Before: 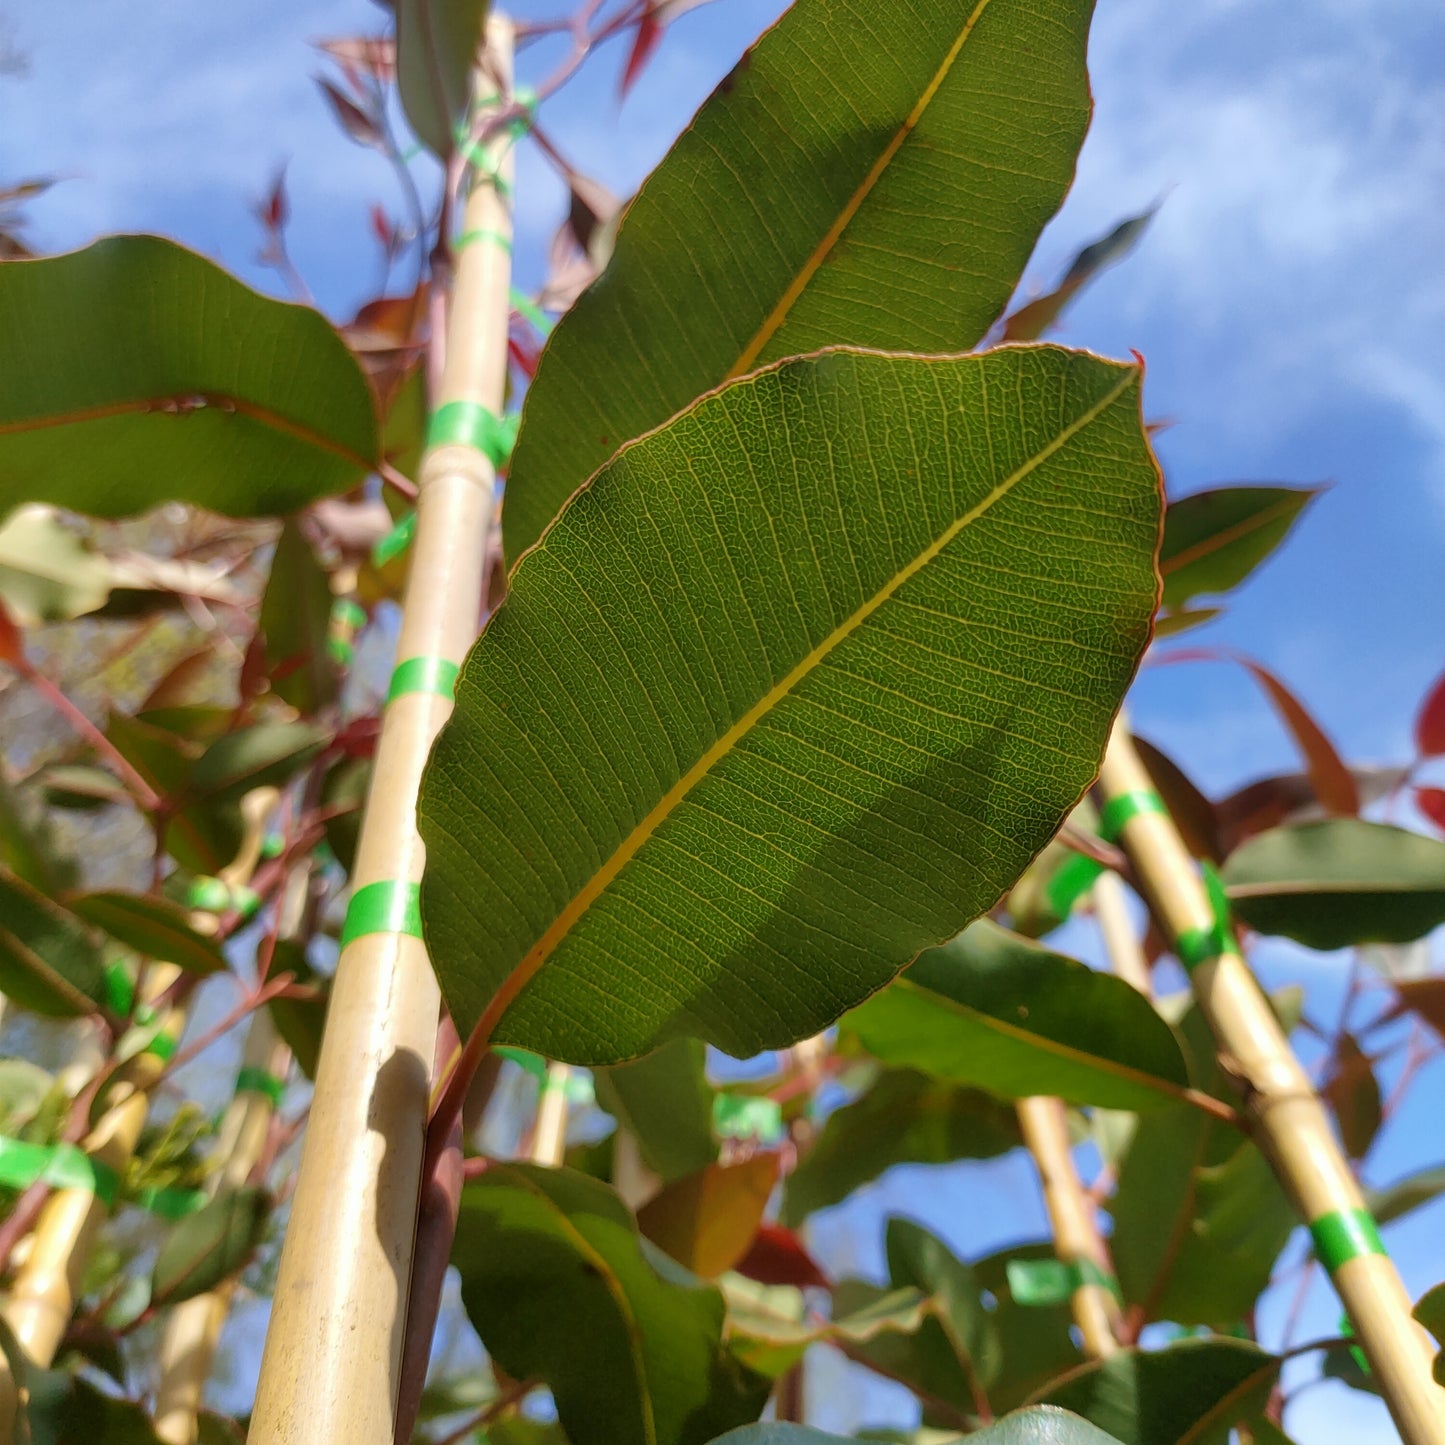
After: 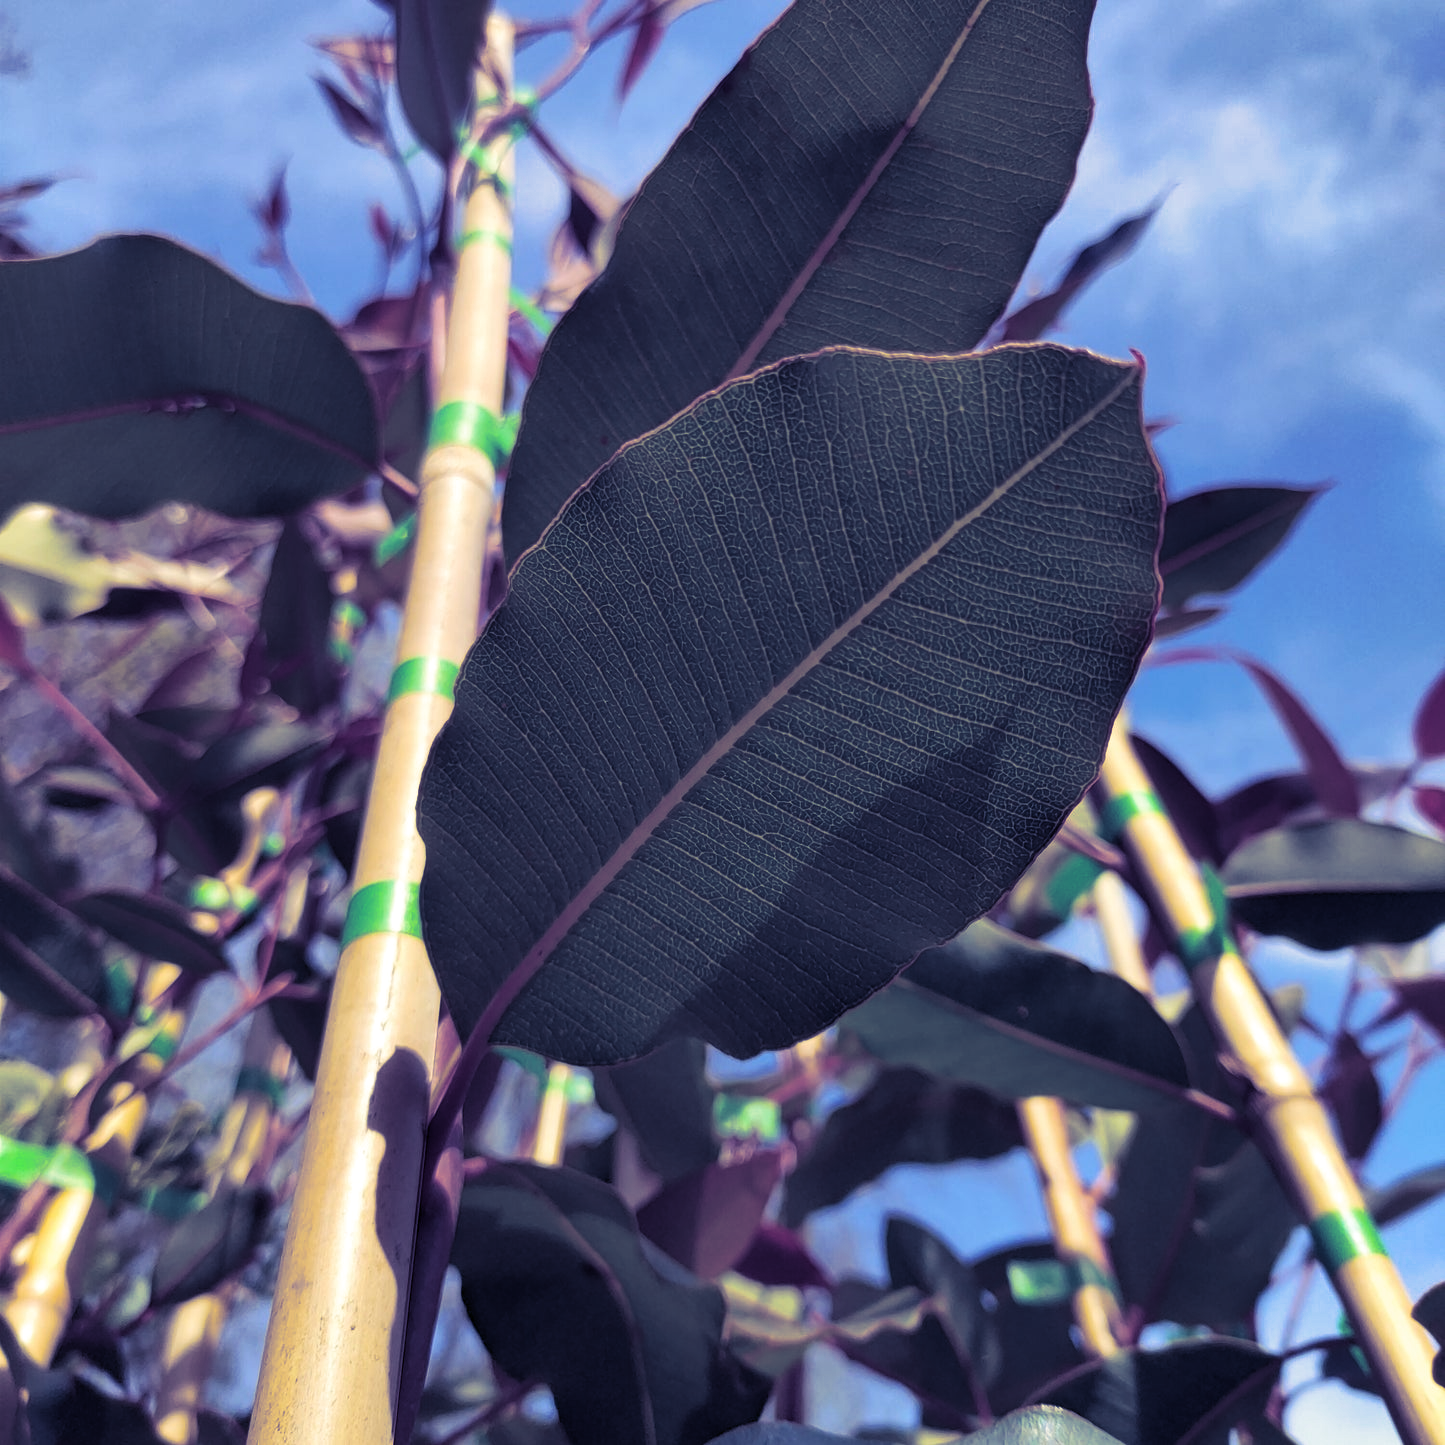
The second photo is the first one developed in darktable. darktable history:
shadows and highlights: shadows 12, white point adjustment 1.2, soften with gaussian
split-toning: shadows › hue 242.67°, shadows › saturation 0.733, highlights › hue 45.33°, highlights › saturation 0.667, balance -53.304, compress 21.15%
haze removal: adaptive false
